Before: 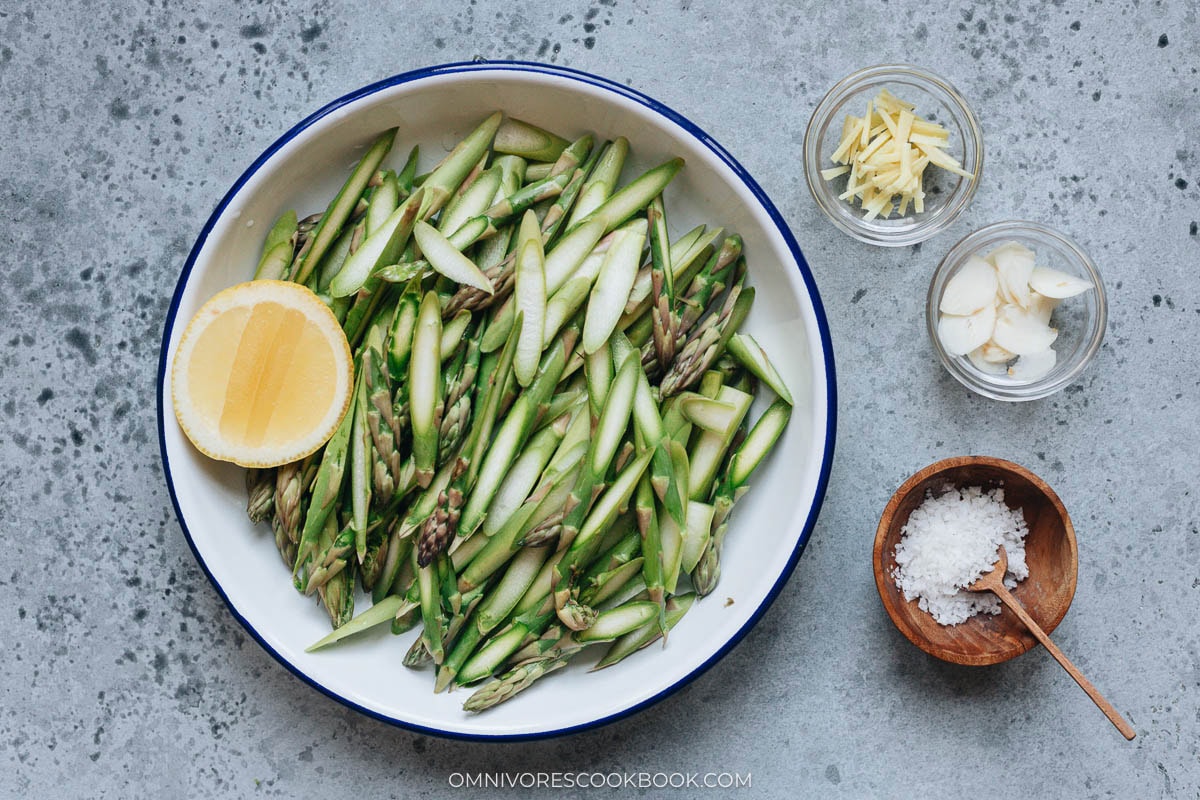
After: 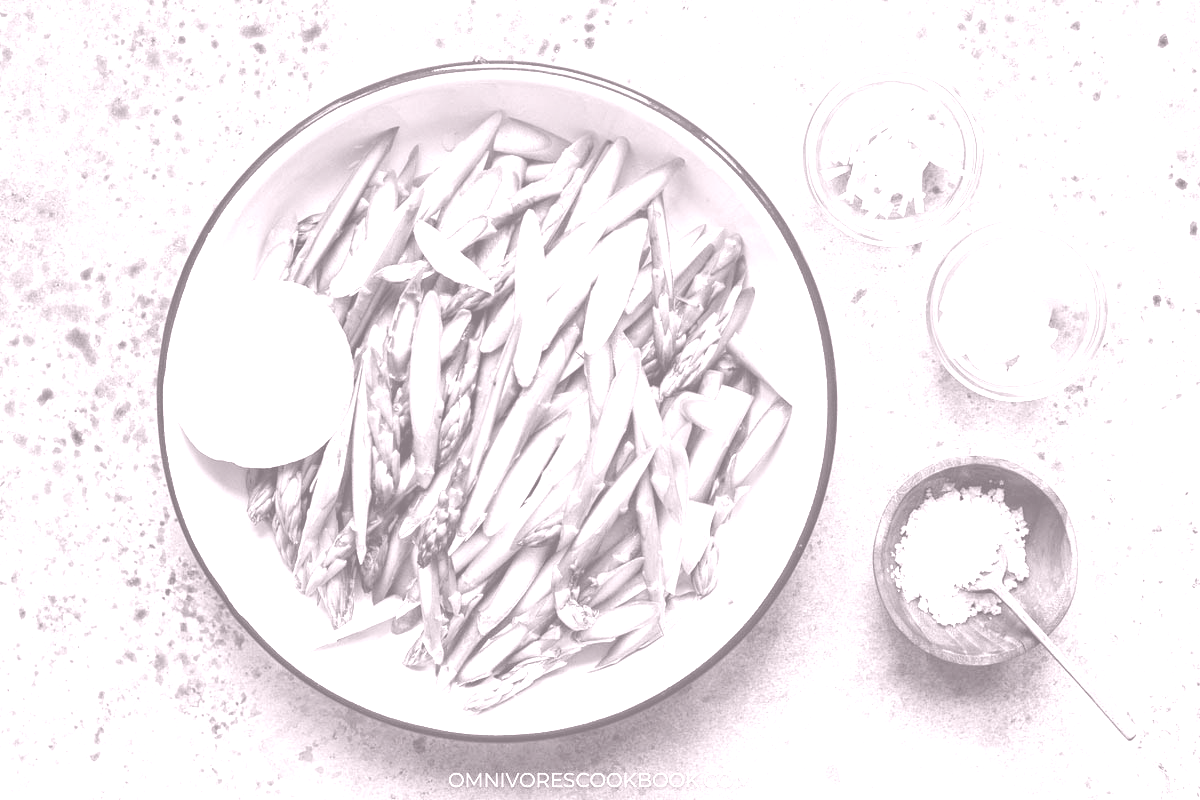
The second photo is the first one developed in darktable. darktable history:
colorize: hue 25.2°, saturation 83%, source mix 82%, lightness 79%, version 1
contrast brightness saturation: saturation -0.04
